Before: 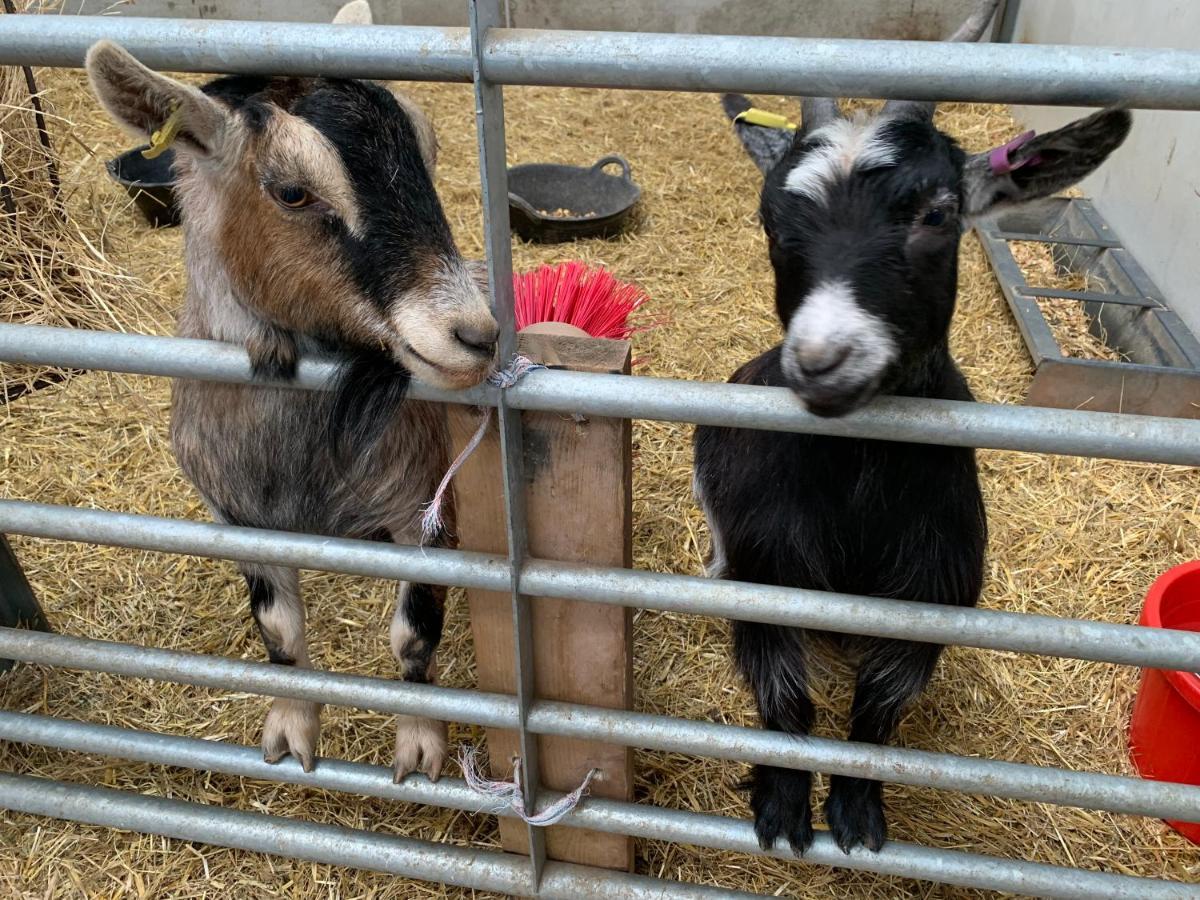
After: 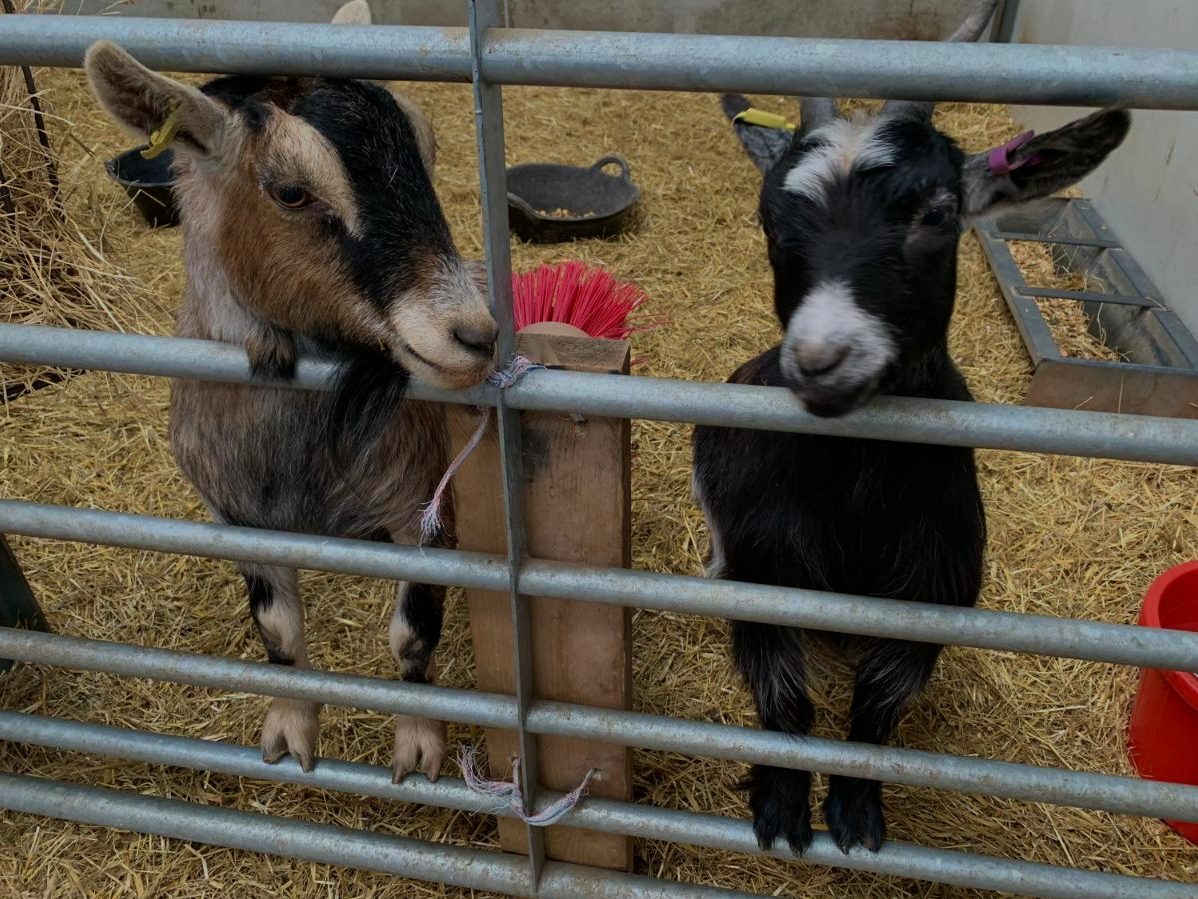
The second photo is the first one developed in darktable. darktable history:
exposure: exposure -0.976 EV, compensate highlight preservation false
velvia: strength 27.32%
crop: left 0.135%
